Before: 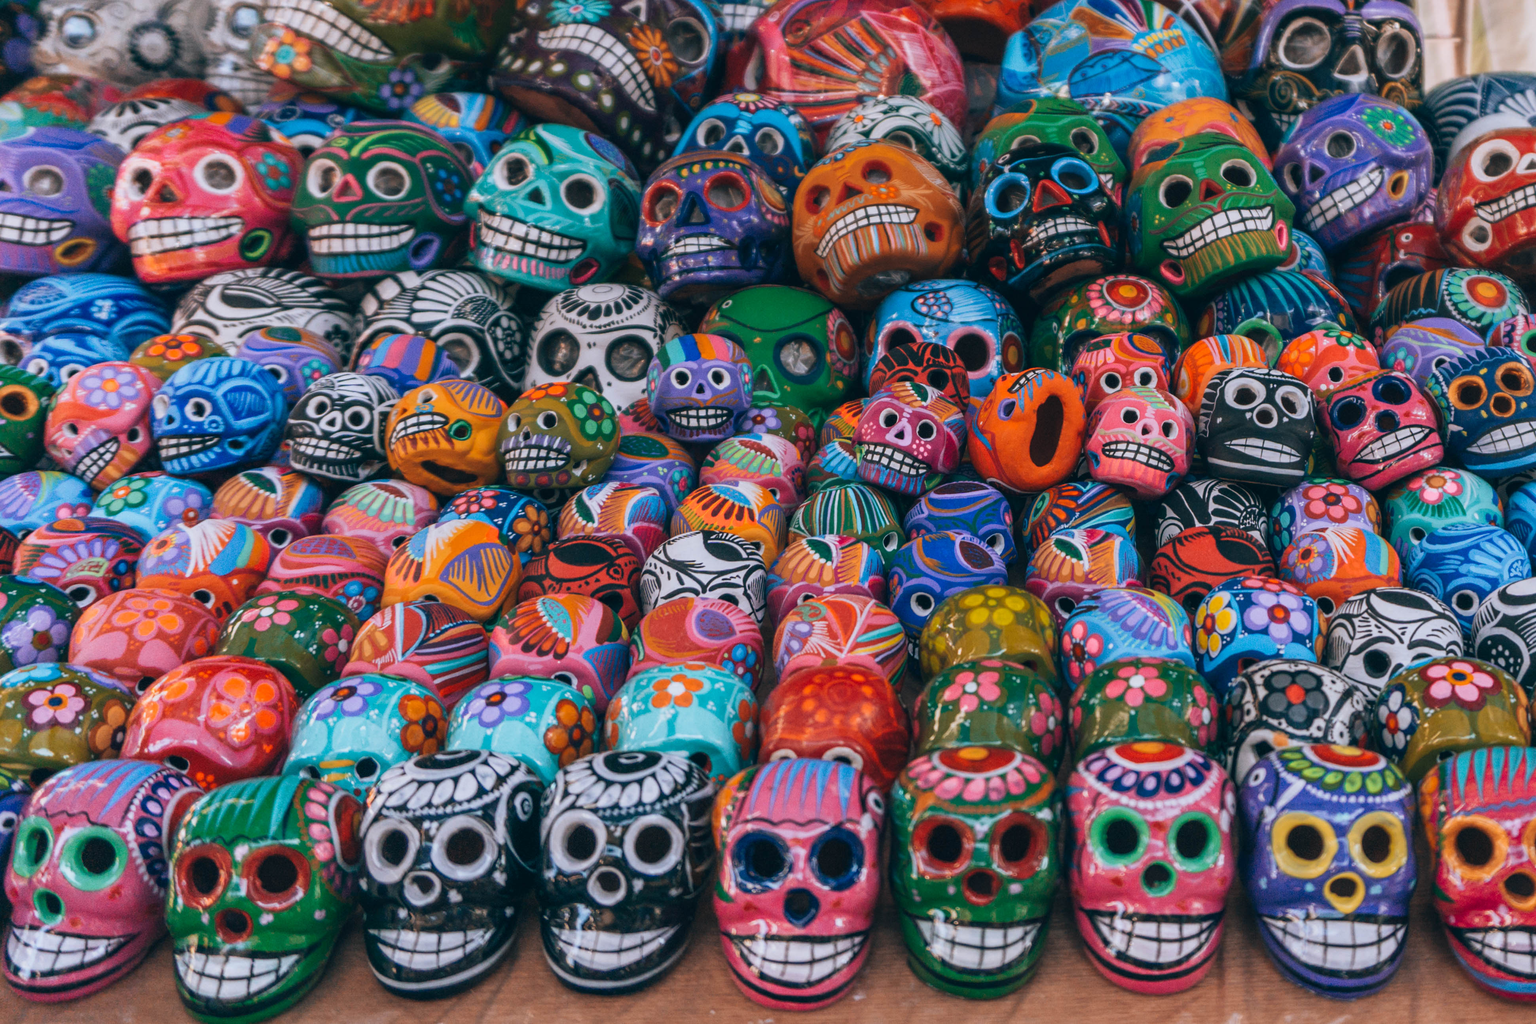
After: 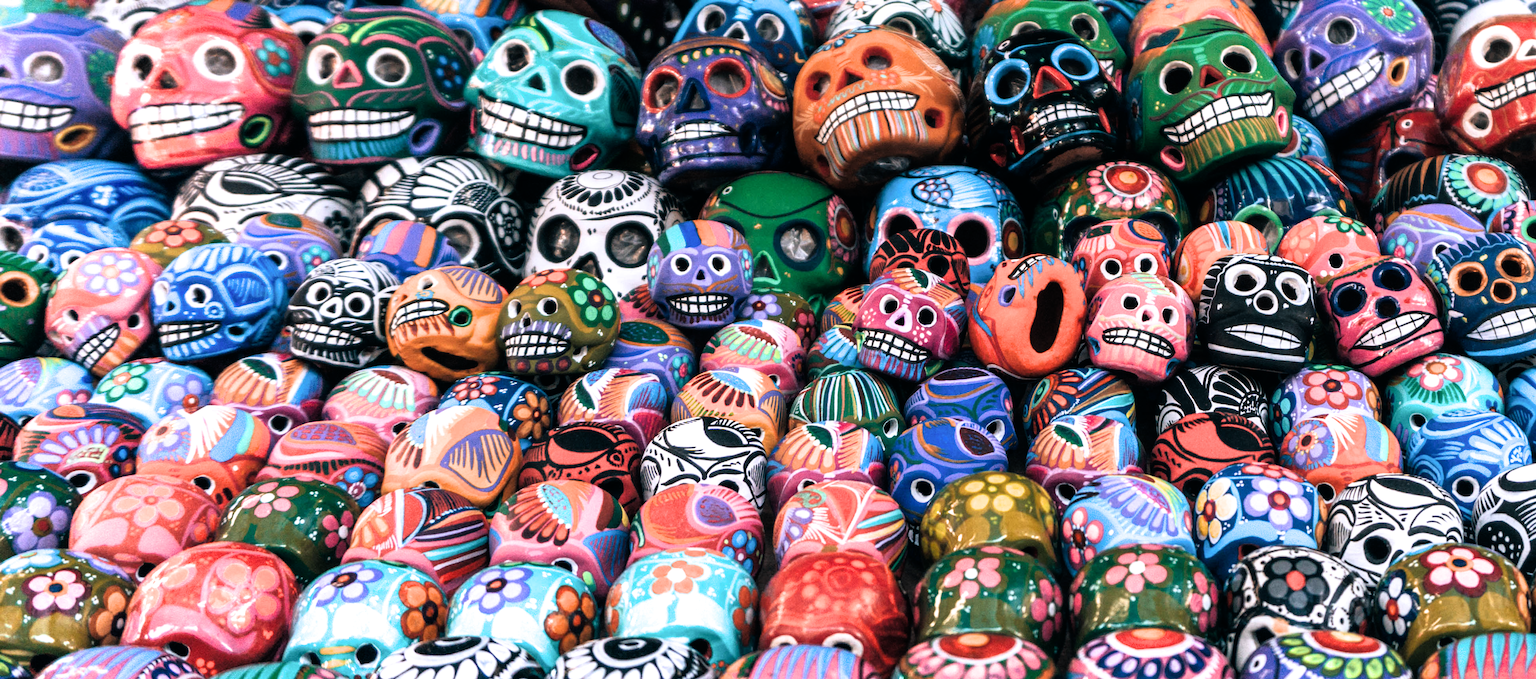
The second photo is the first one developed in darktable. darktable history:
filmic rgb: black relative exposure -8.01 EV, white relative exposure 2.19 EV, threshold 3.01 EV, hardness 7.02, enable highlight reconstruction true
crop: top 11.145%, bottom 22.51%
tone equalizer: -8 EV -0.717 EV, -7 EV -0.674 EV, -6 EV -0.574 EV, -5 EV -0.373 EV, -3 EV 0.383 EV, -2 EV 0.6 EV, -1 EV 0.675 EV, +0 EV 0.763 EV
